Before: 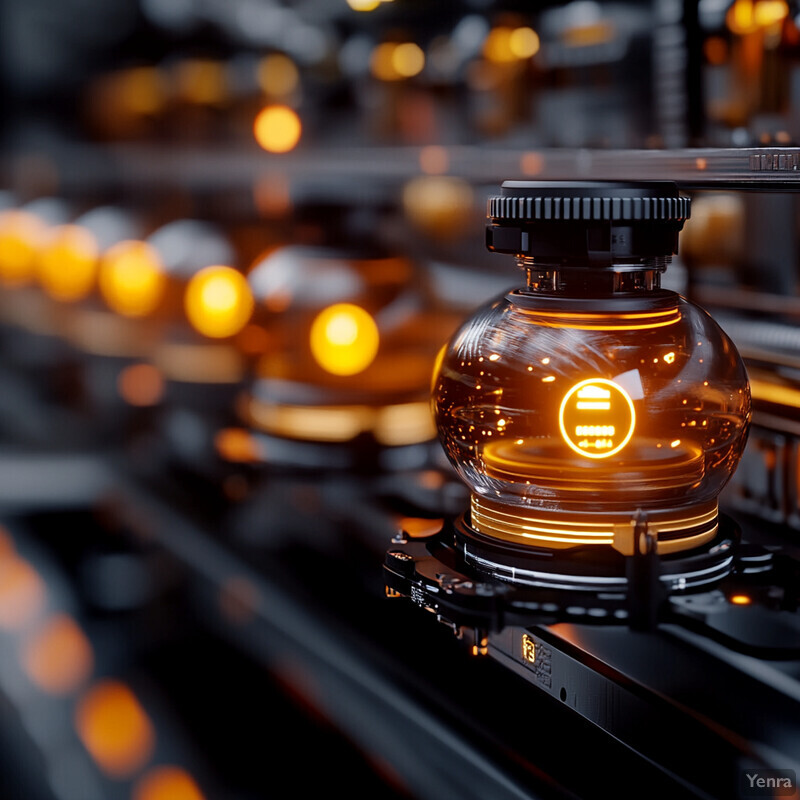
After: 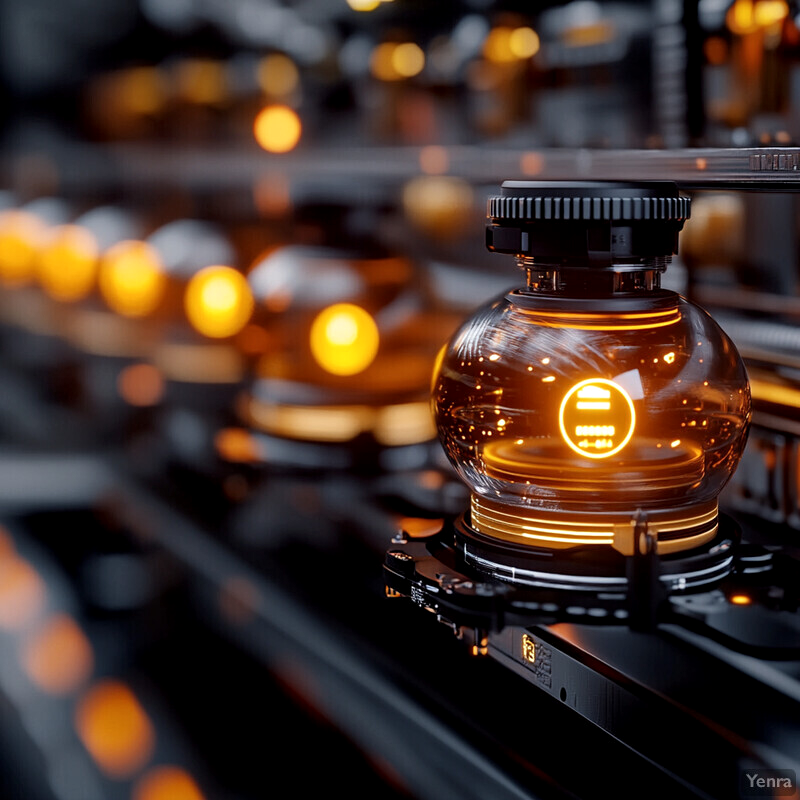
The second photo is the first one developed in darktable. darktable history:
local contrast: highlights 103%, shadows 101%, detail 119%, midtone range 0.2
tone equalizer: on, module defaults
